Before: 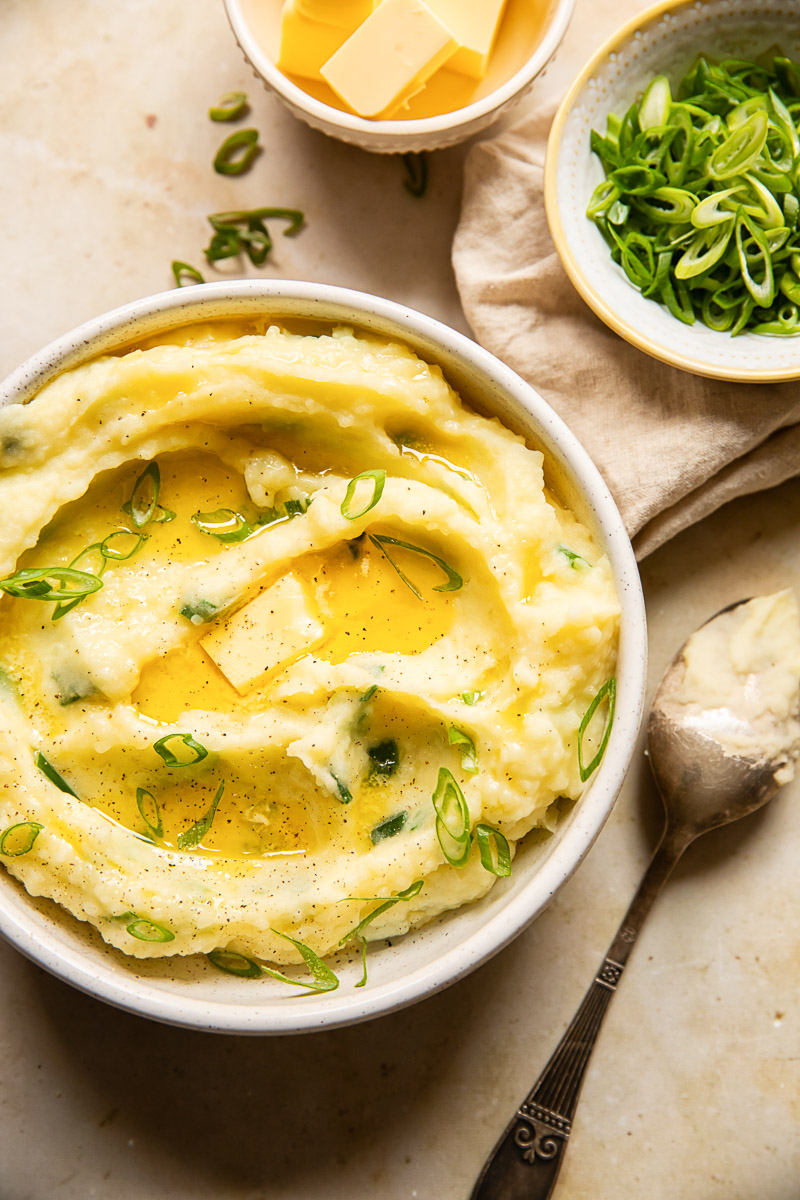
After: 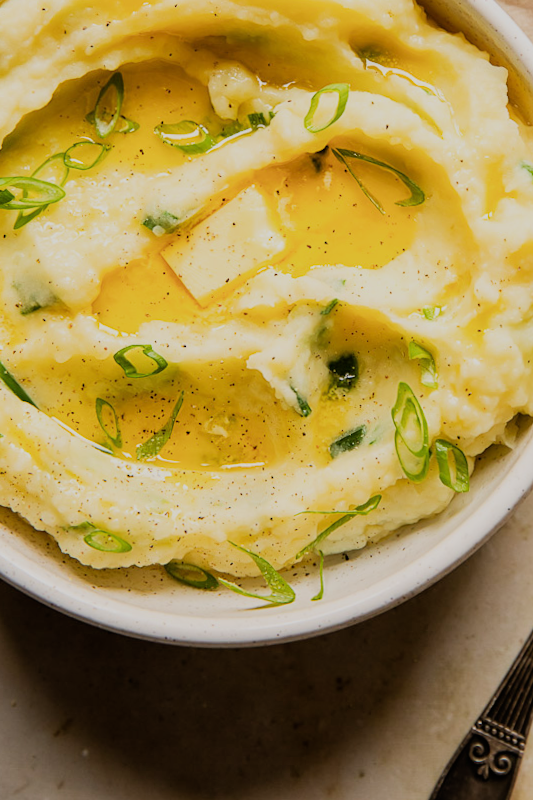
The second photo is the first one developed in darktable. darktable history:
filmic rgb: black relative exposure -7.65 EV, white relative exposure 4.56 EV, hardness 3.61
crop and rotate: angle -0.82°, left 3.85%, top 31.828%, right 27.992%
